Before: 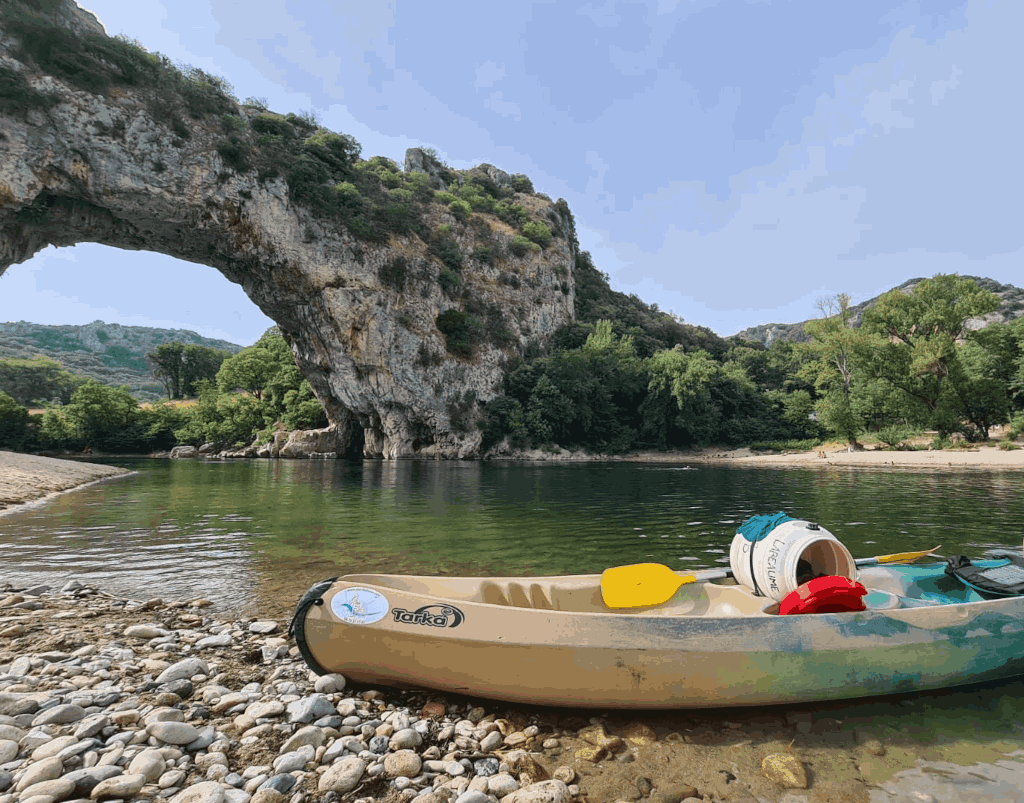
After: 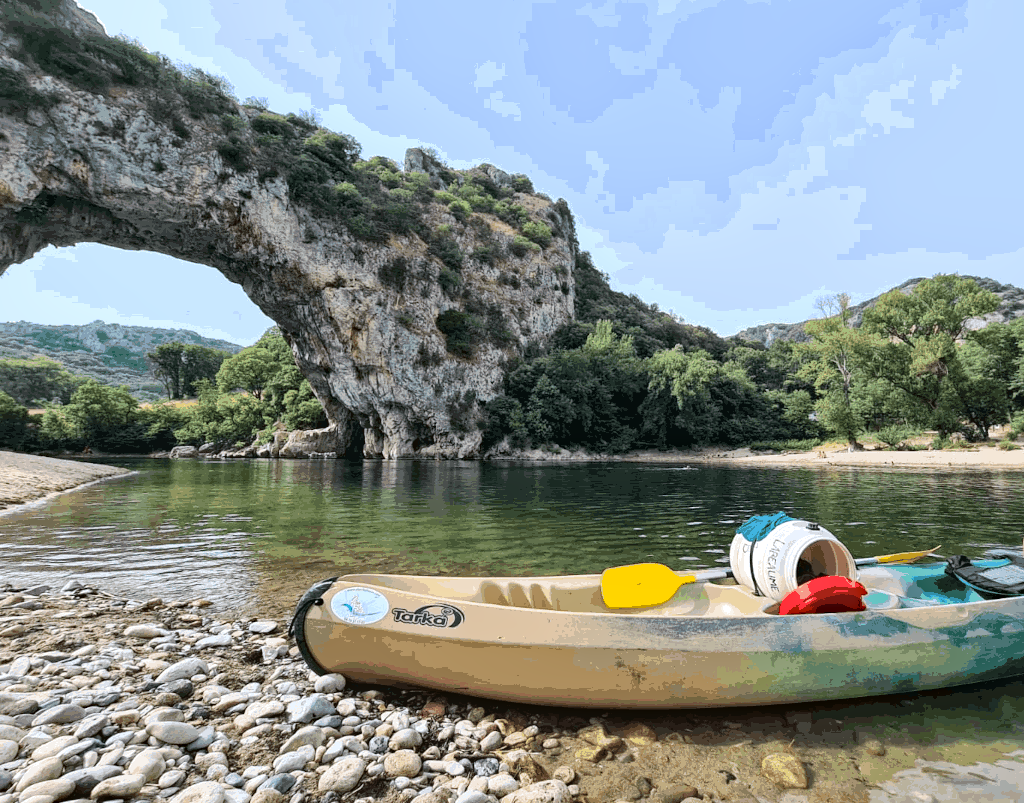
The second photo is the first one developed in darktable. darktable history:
white balance: red 0.967, blue 1.049
global tonemap: drago (1, 100), detail 1
tone equalizer: -8 EV -0.417 EV, -7 EV -0.389 EV, -6 EV -0.333 EV, -5 EV -0.222 EV, -3 EV 0.222 EV, -2 EV 0.333 EV, -1 EV 0.389 EV, +0 EV 0.417 EV, edges refinement/feathering 500, mask exposure compensation -1.57 EV, preserve details no
haze removal: compatibility mode true, adaptive false
